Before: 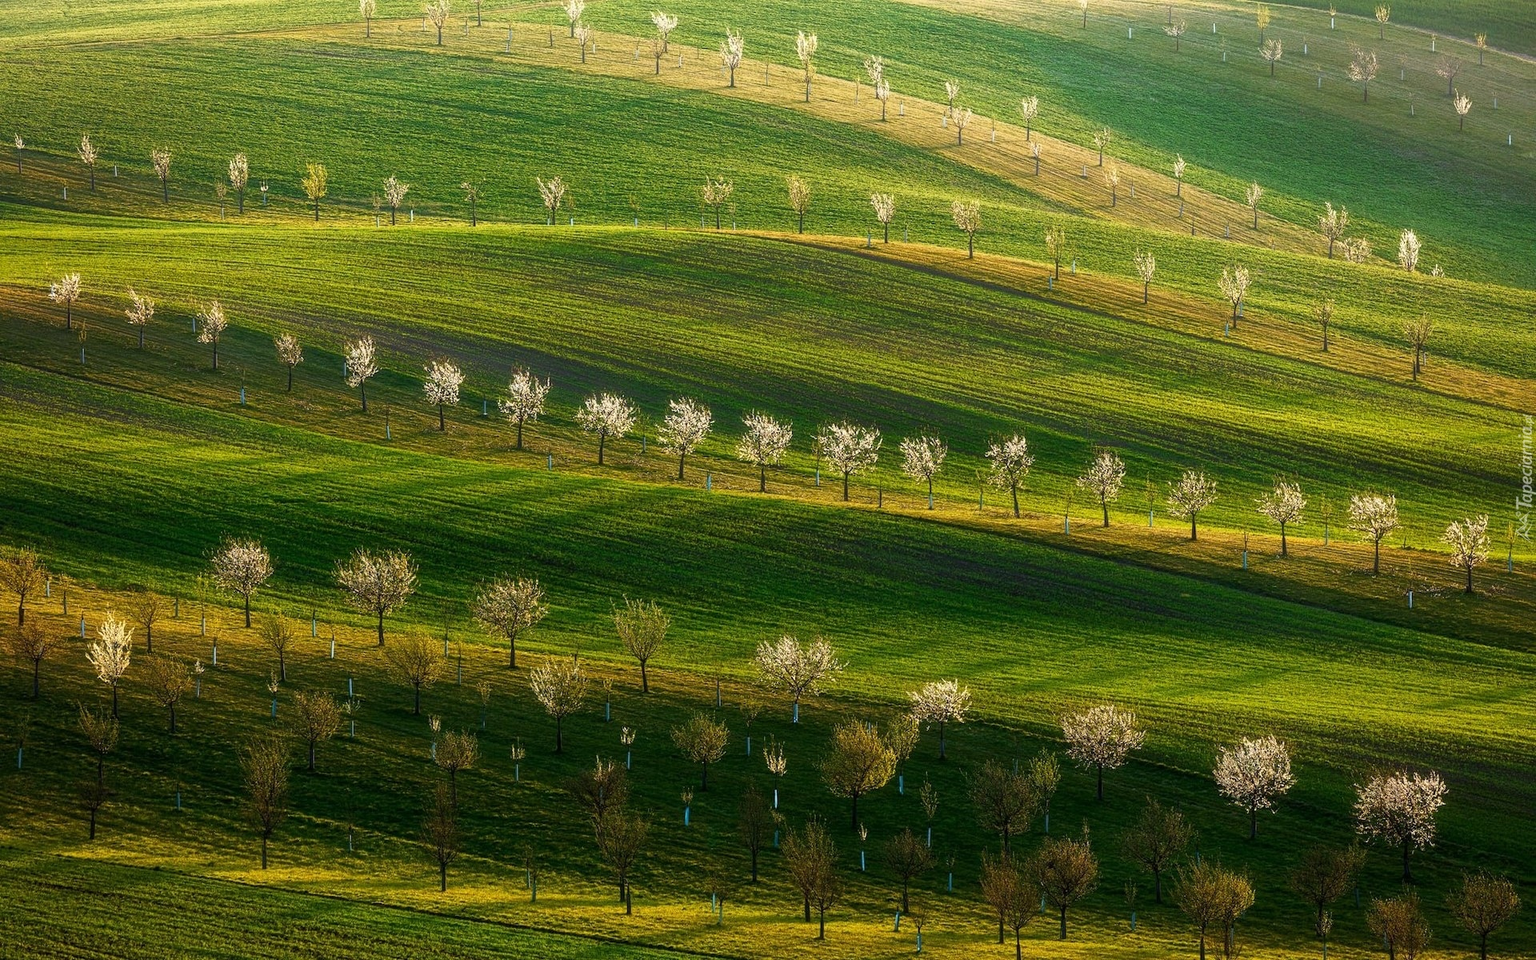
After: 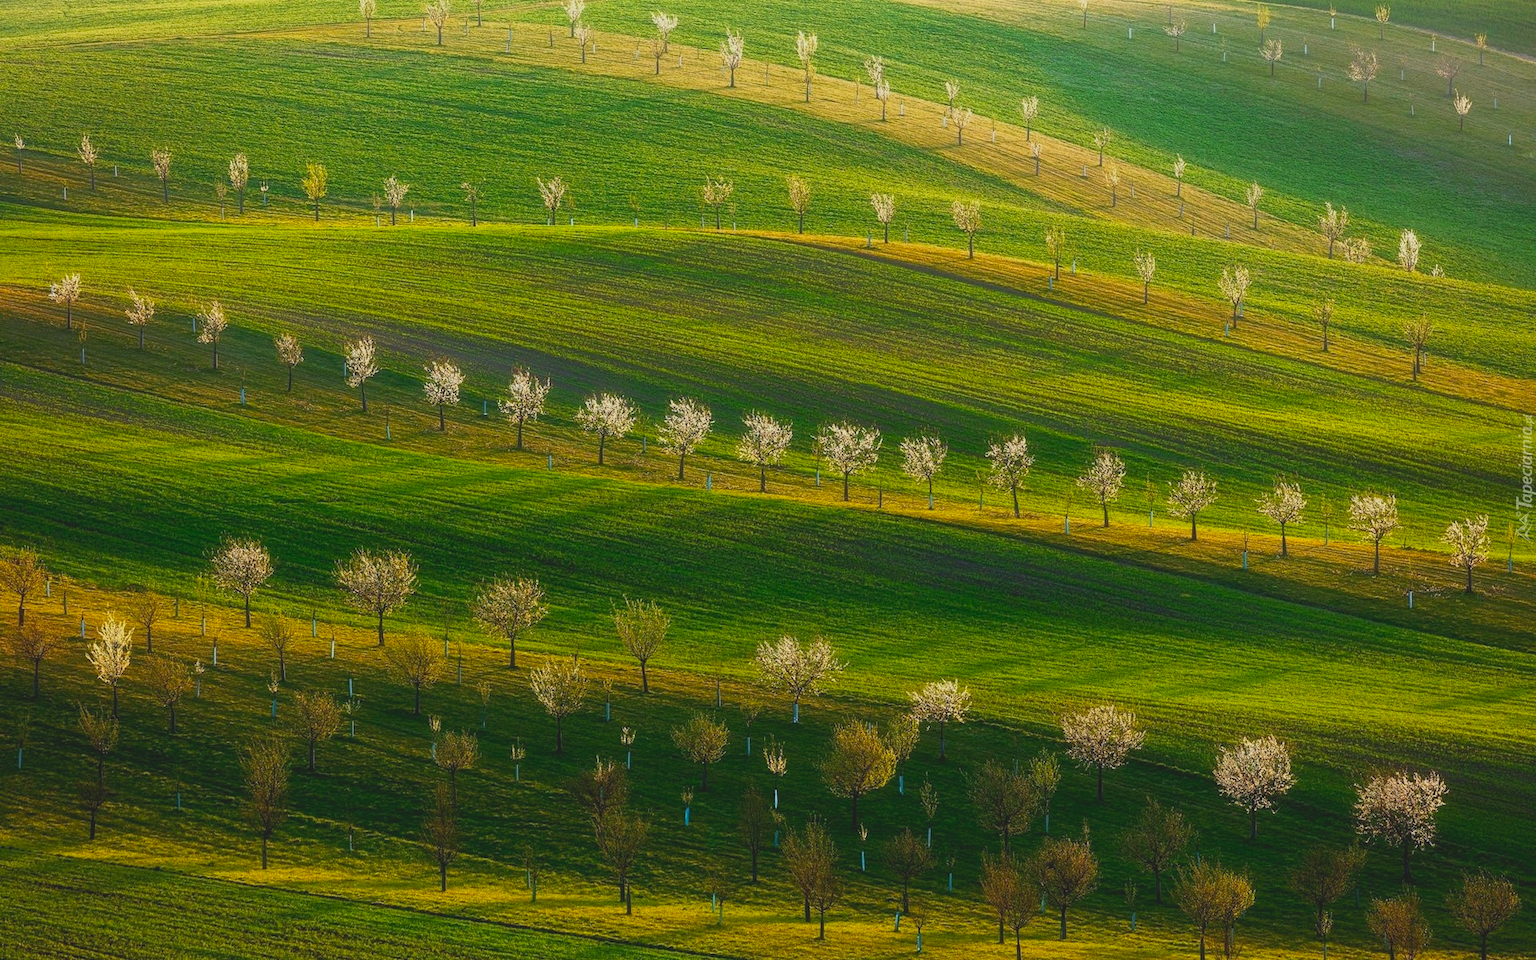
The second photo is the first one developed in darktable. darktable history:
contrast brightness saturation: contrast -0.207, saturation 0.188
